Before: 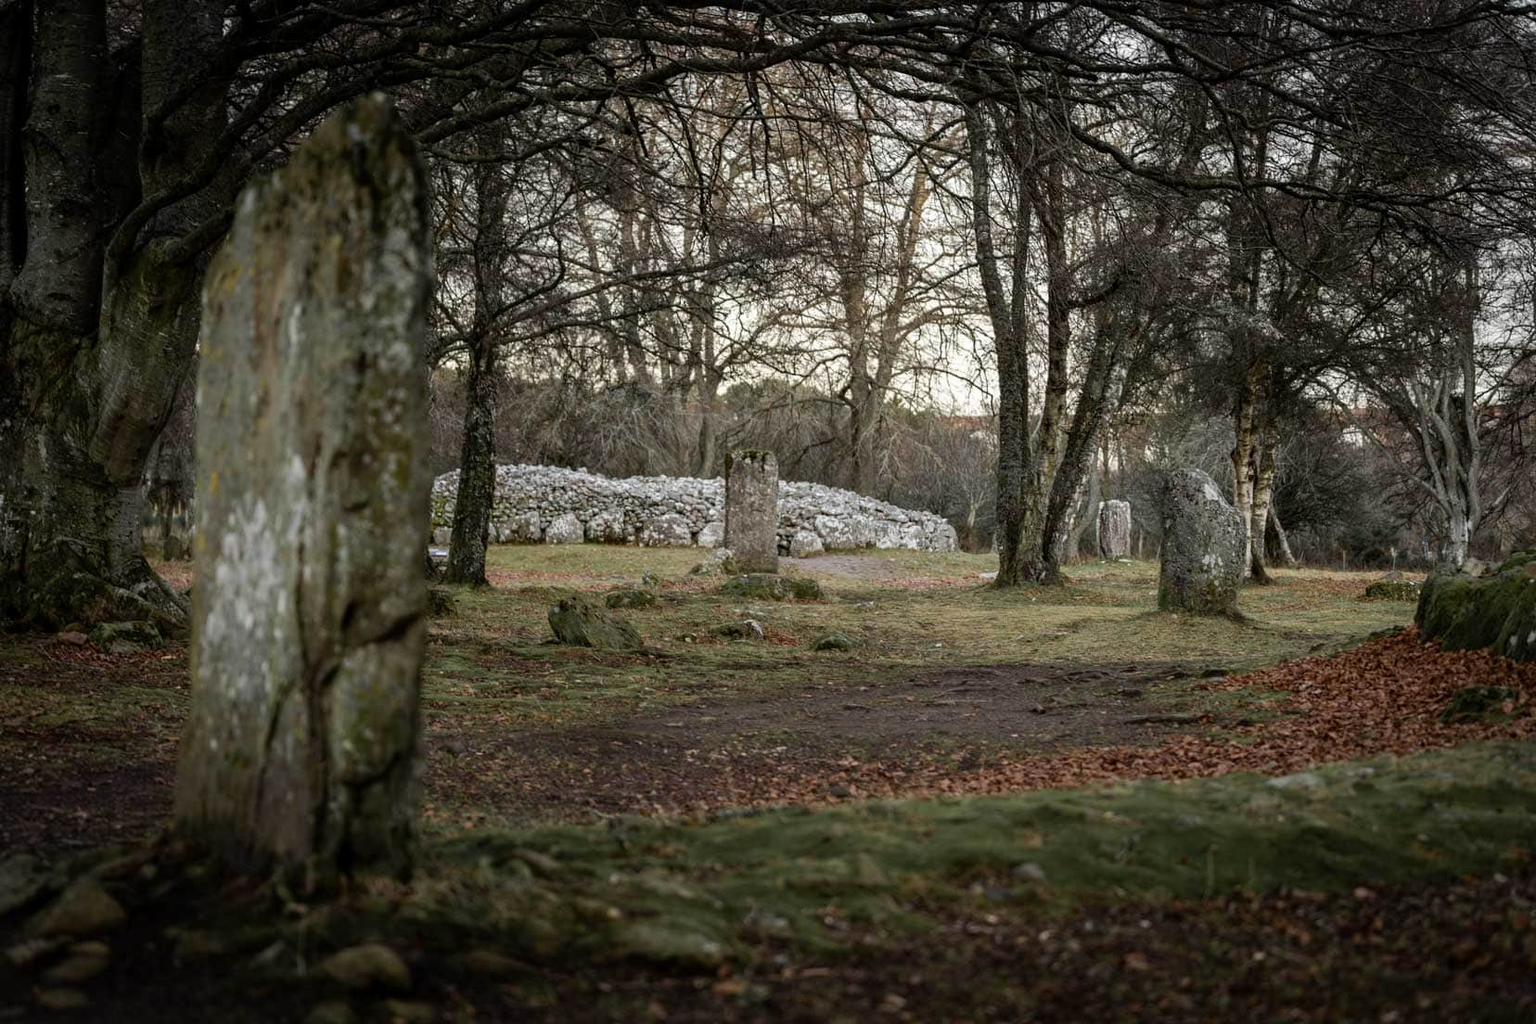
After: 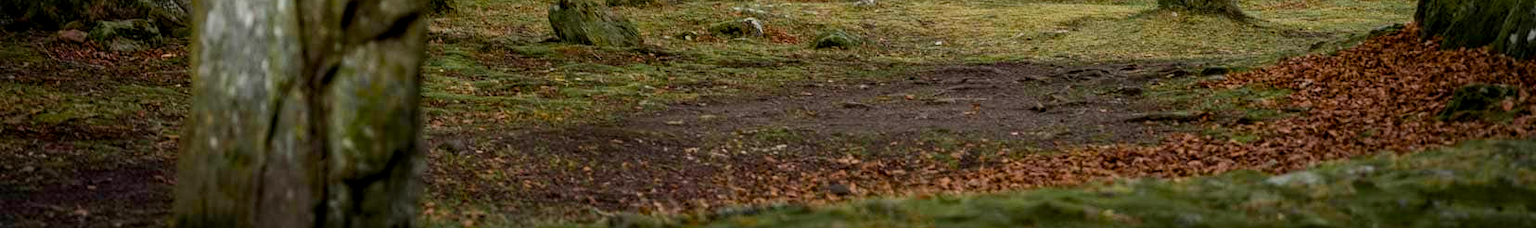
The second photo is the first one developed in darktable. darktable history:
crop and rotate: top 58.835%, bottom 18.875%
local contrast: on, module defaults
color balance rgb: linear chroma grading › global chroma 15.53%, perceptual saturation grading › global saturation 30.054%, global vibrance 19.614%
